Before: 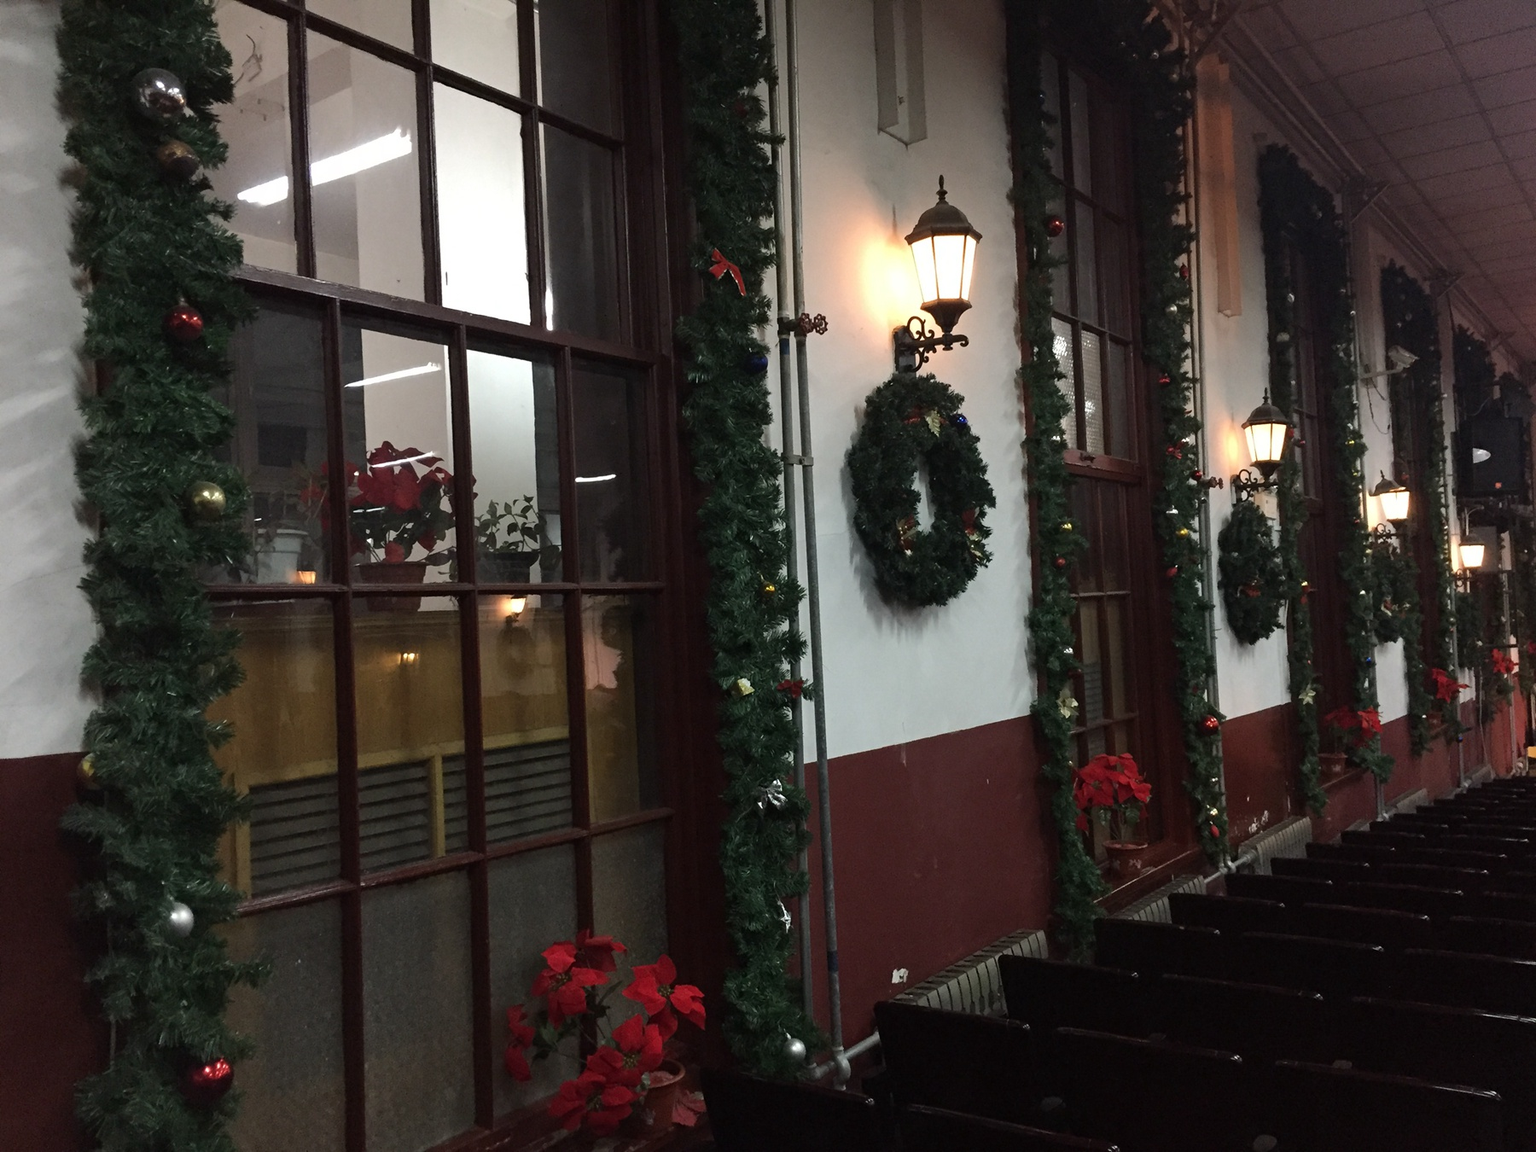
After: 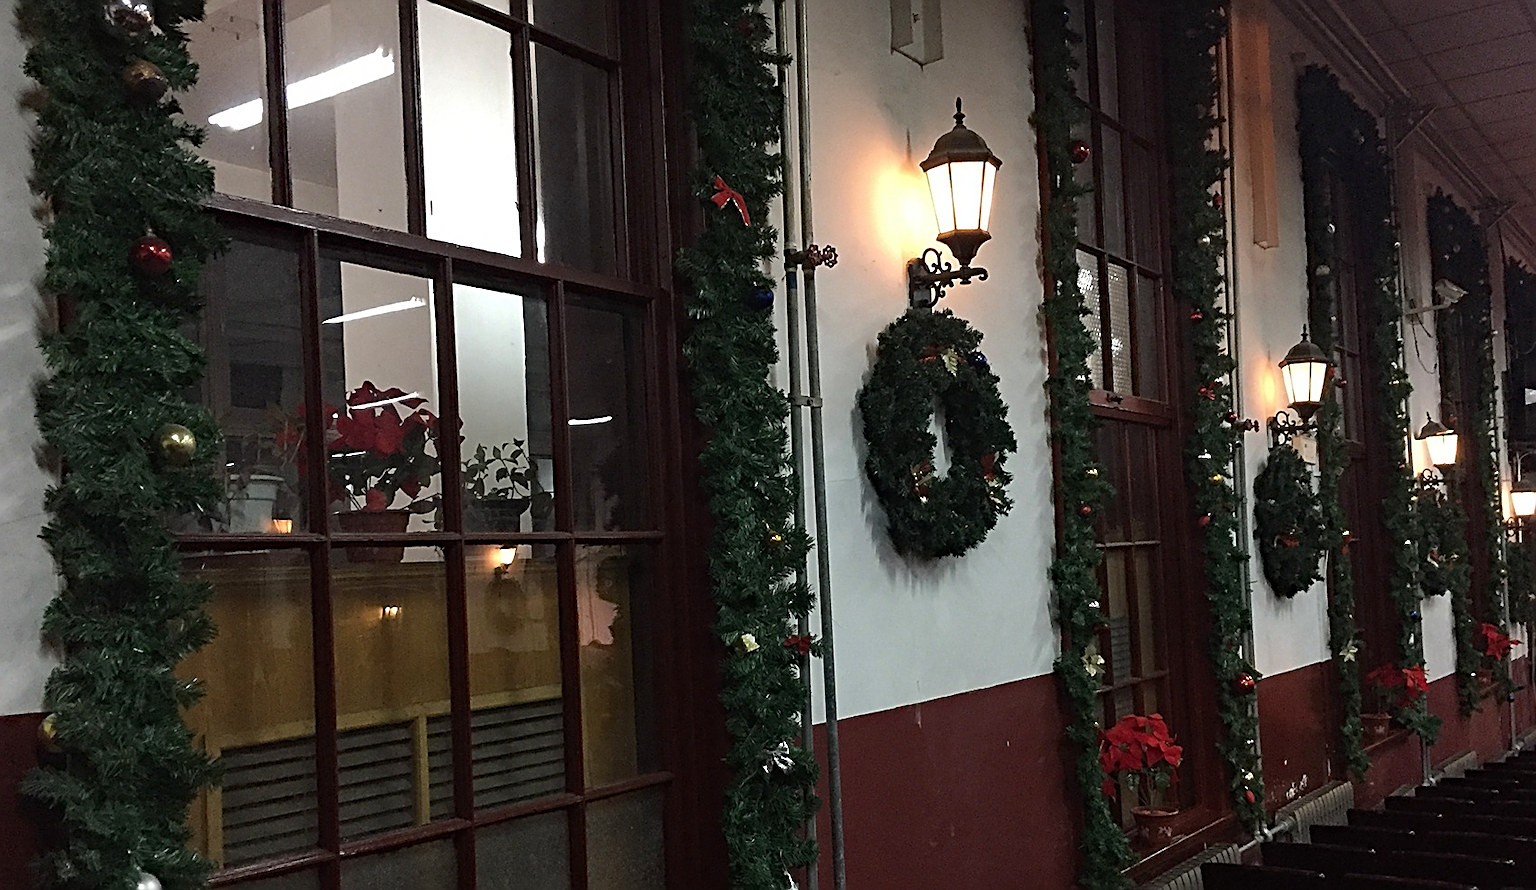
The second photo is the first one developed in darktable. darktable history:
sharpen: amount 0.901
crop: left 2.737%, top 7.287%, right 3.421%, bottom 20.179%
haze removal: compatibility mode true, adaptive false
